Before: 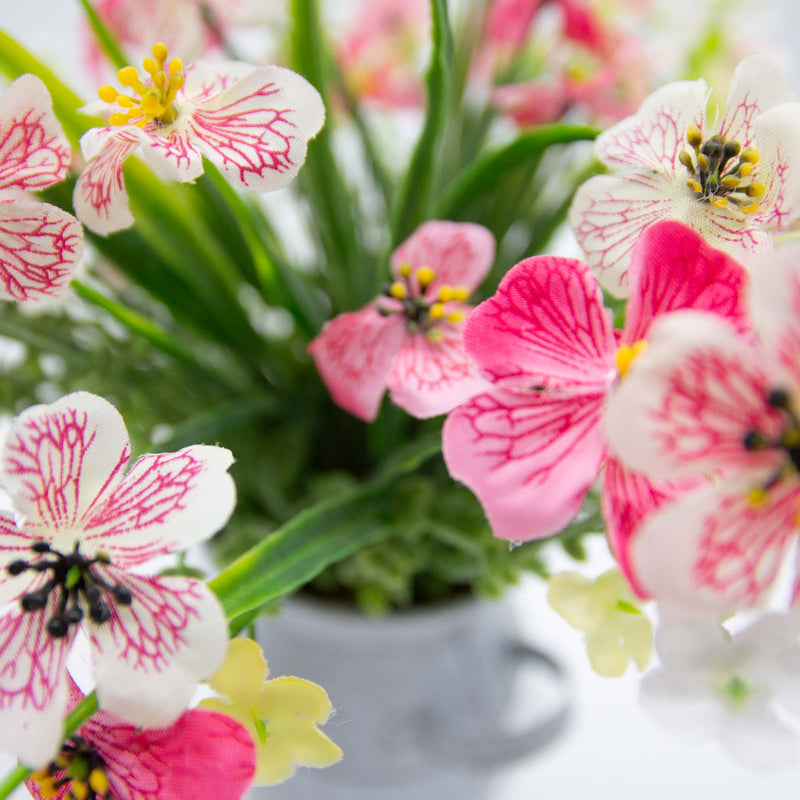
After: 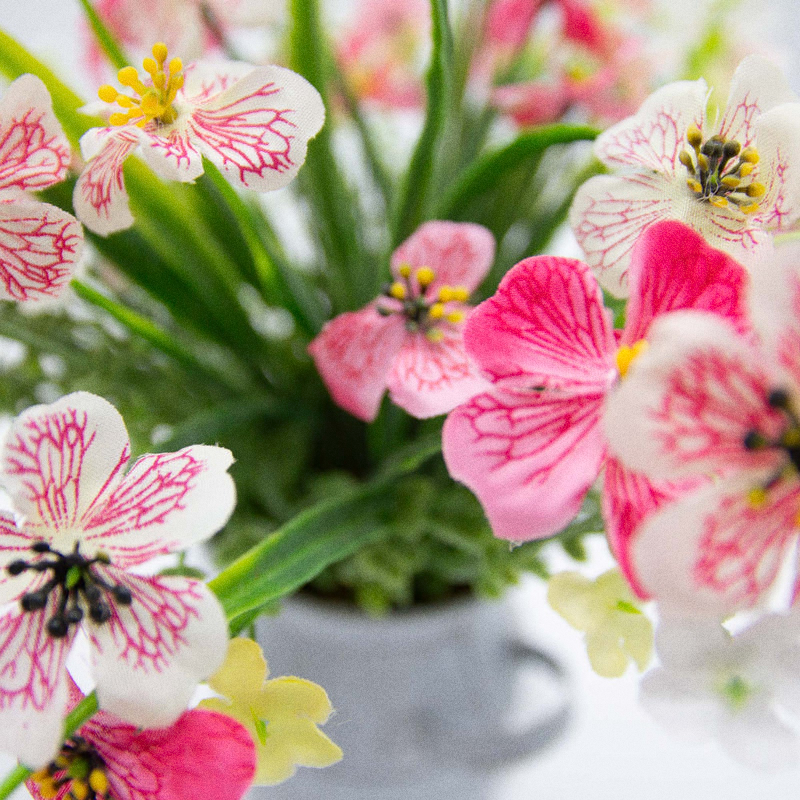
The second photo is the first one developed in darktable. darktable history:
white balance: emerald 1
grain: coarseness 0.09 ISO
